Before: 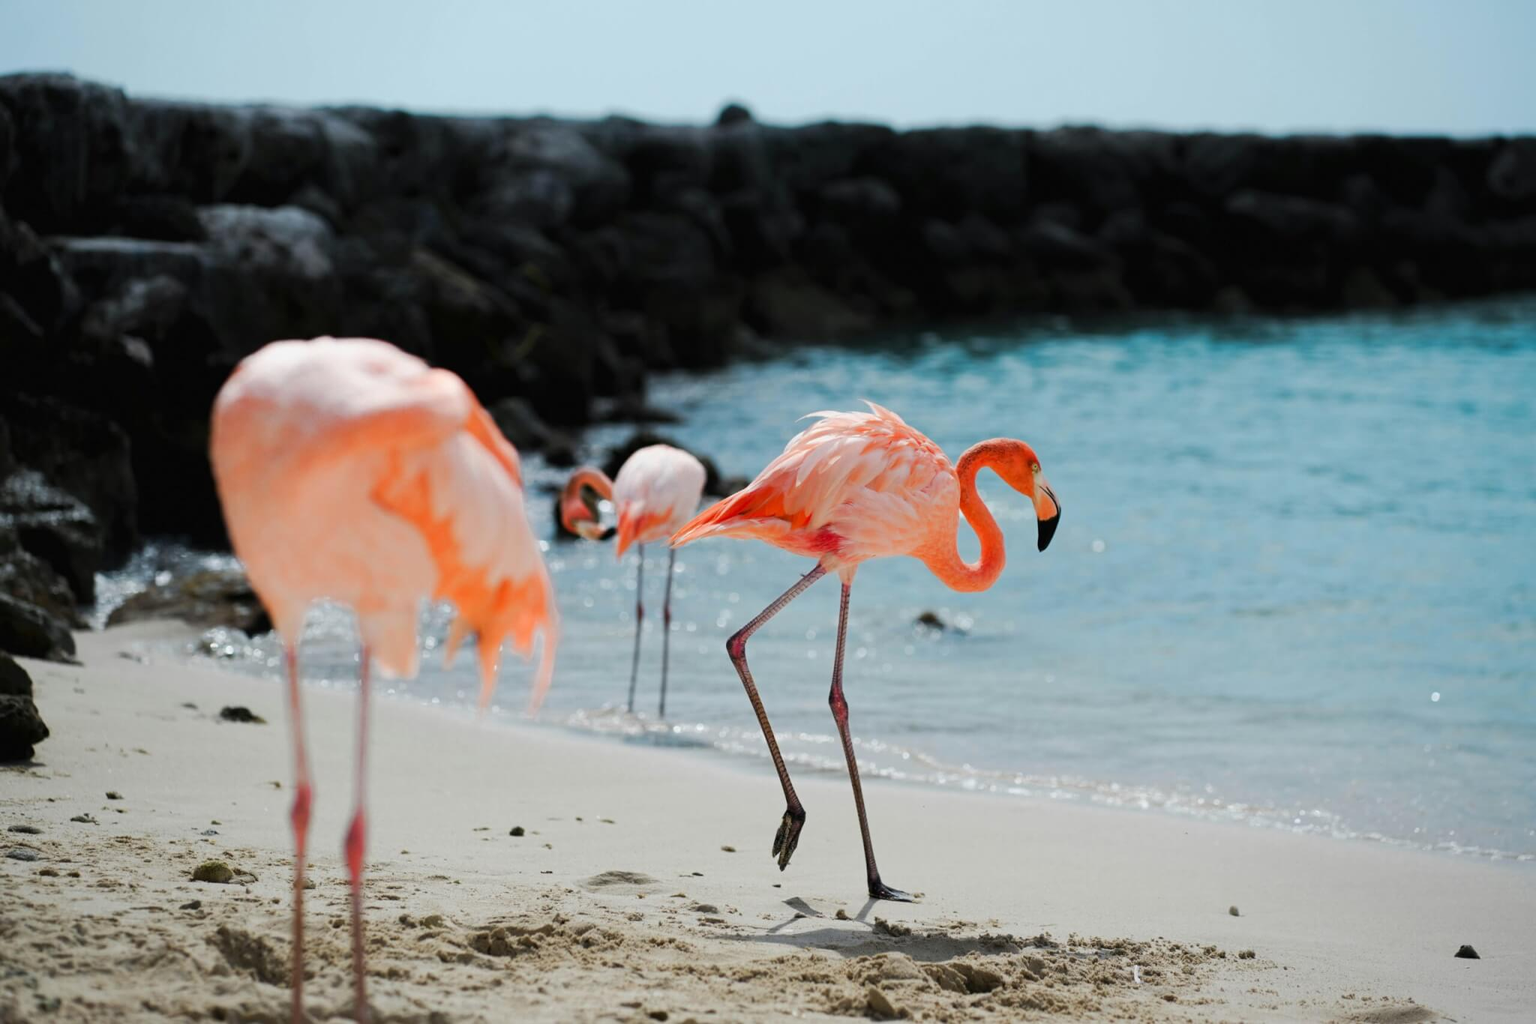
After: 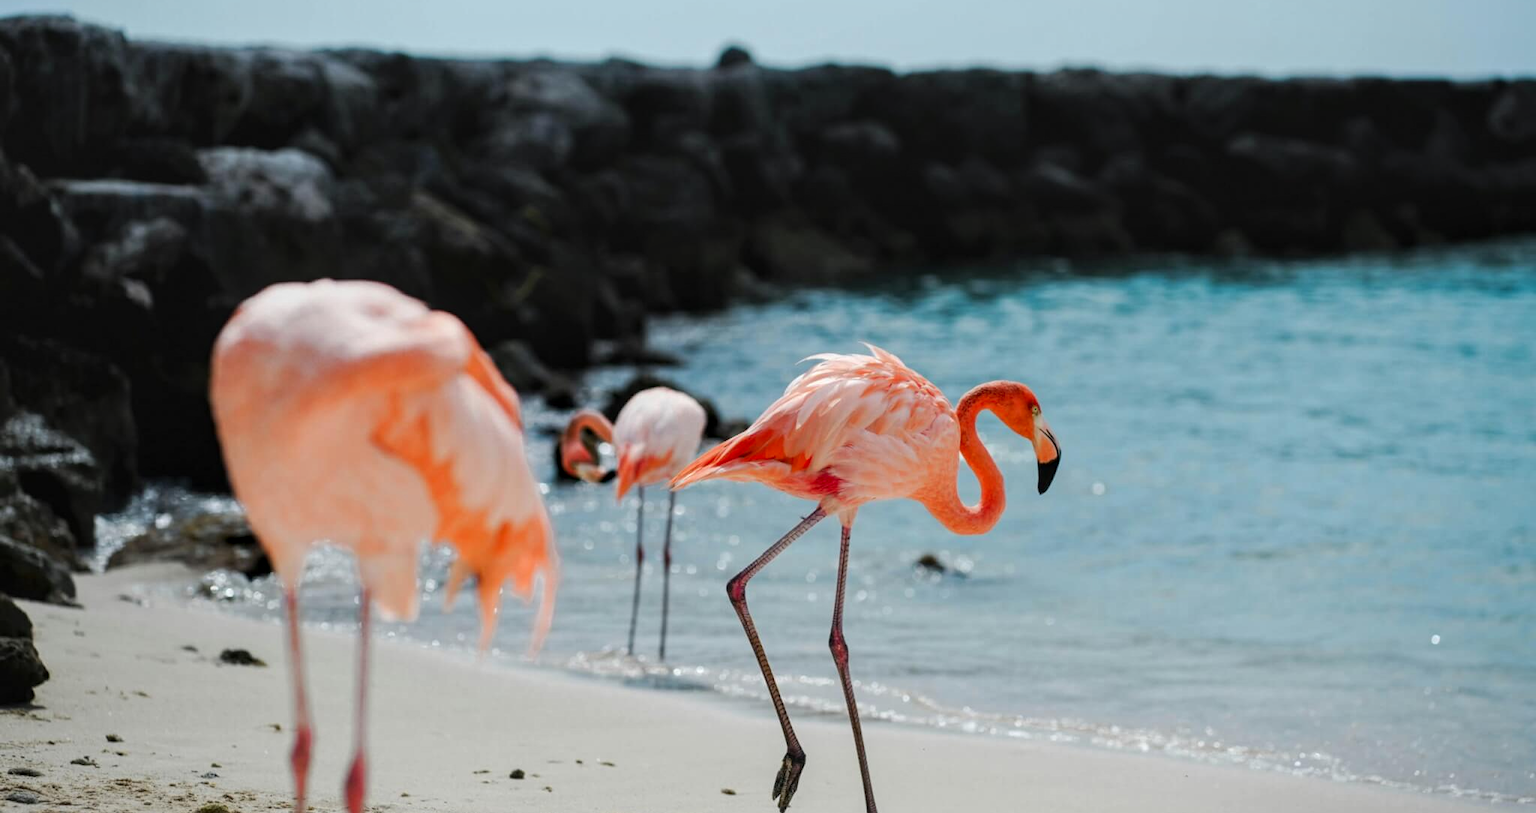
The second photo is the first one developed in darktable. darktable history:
crop and rotate: top 5.658%, bottom 14.944%
local contrast: on, module defaults
